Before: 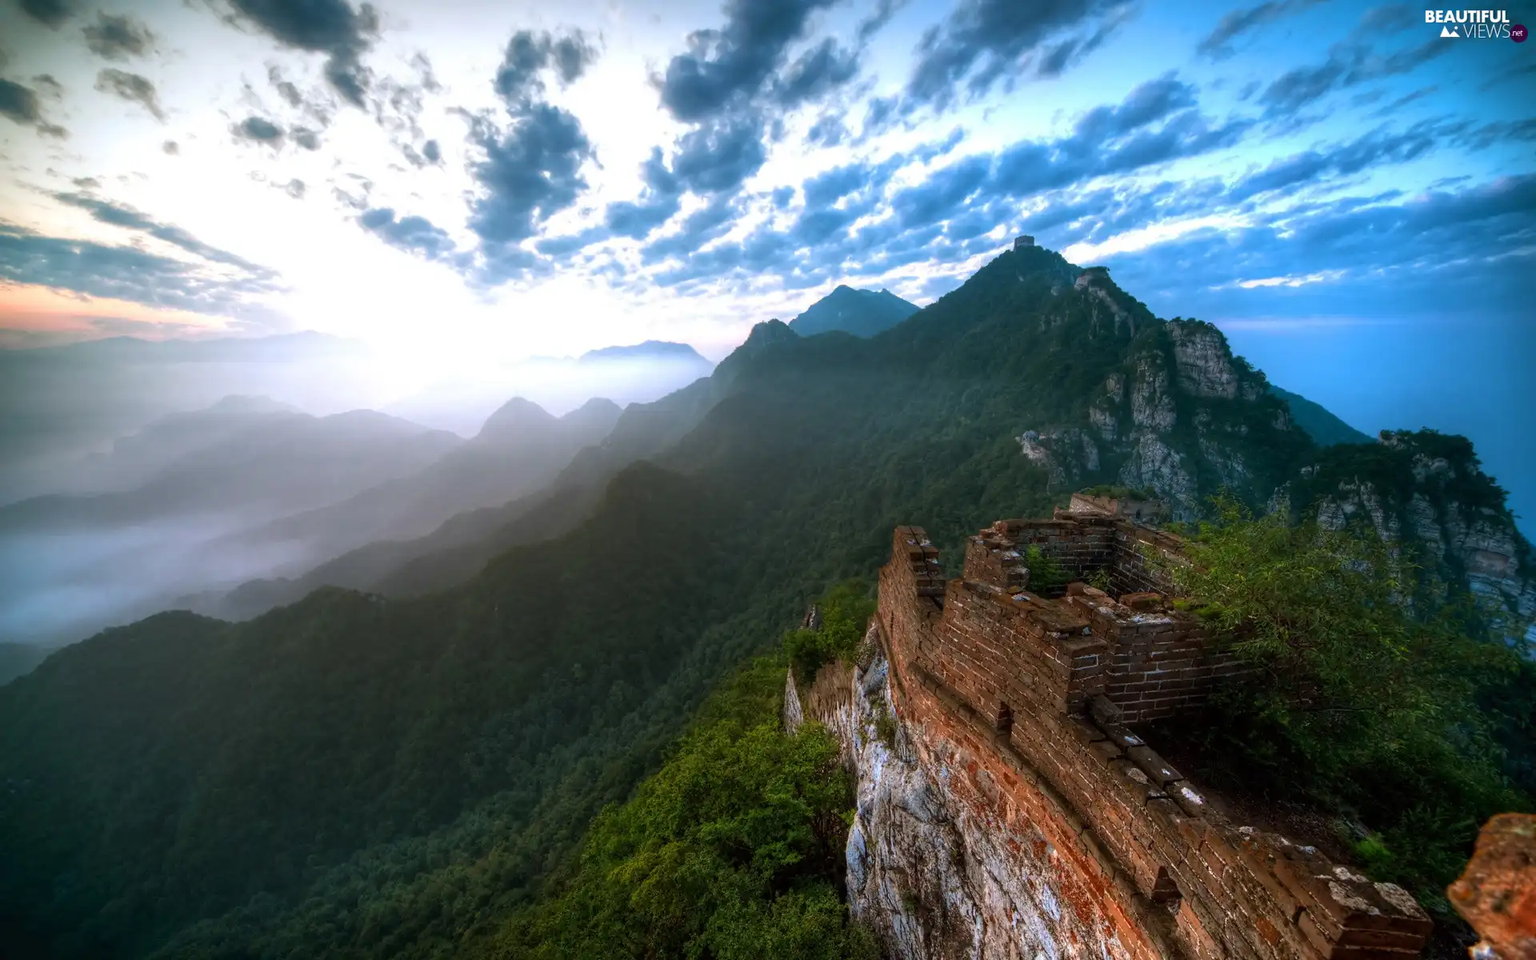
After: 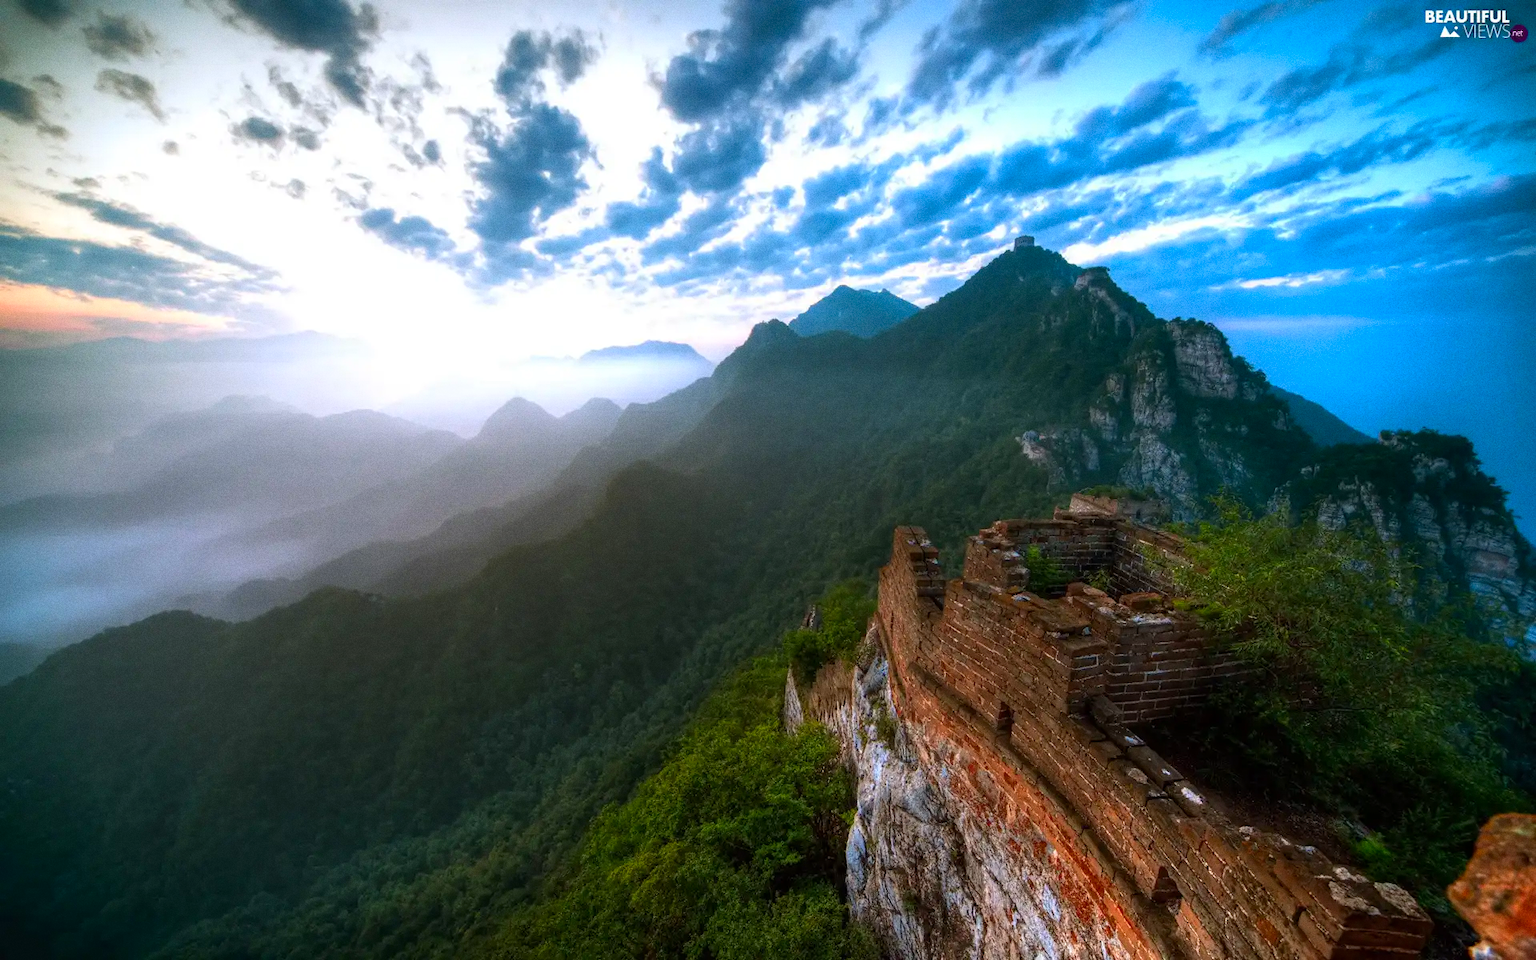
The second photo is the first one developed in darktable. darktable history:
color contrast: green-magenta contrast 1.2, blue-yellow contrast 1.2
grain: coarseness 0.09 ISO
